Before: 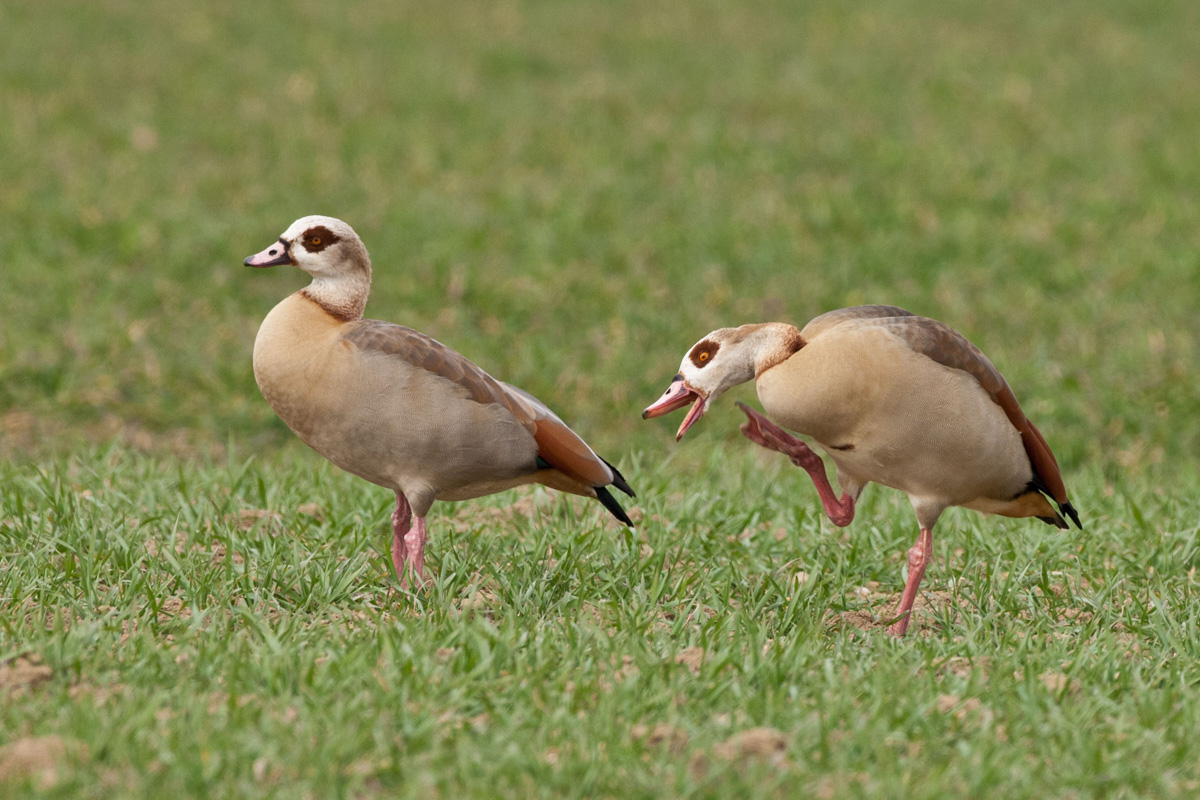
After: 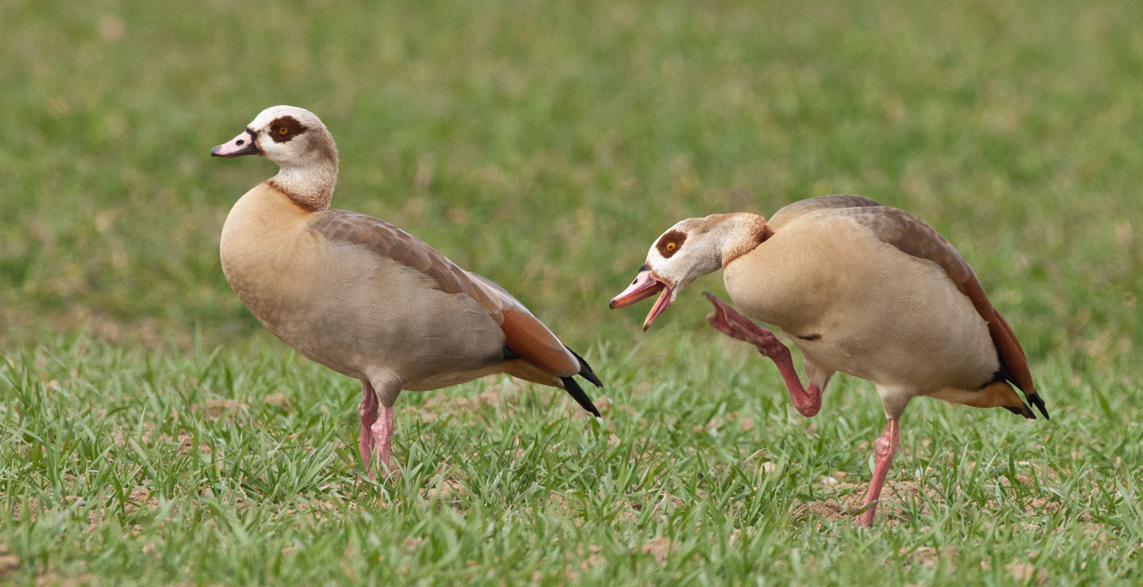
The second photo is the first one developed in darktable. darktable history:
crop and rotate: left 2.778%, top 13.803%, right 1.971%, bottom 12.716%
exposure: black level correction -0.002, exposure 0.038 EV, compensate exposure bias true, compensate highlight preservation false
